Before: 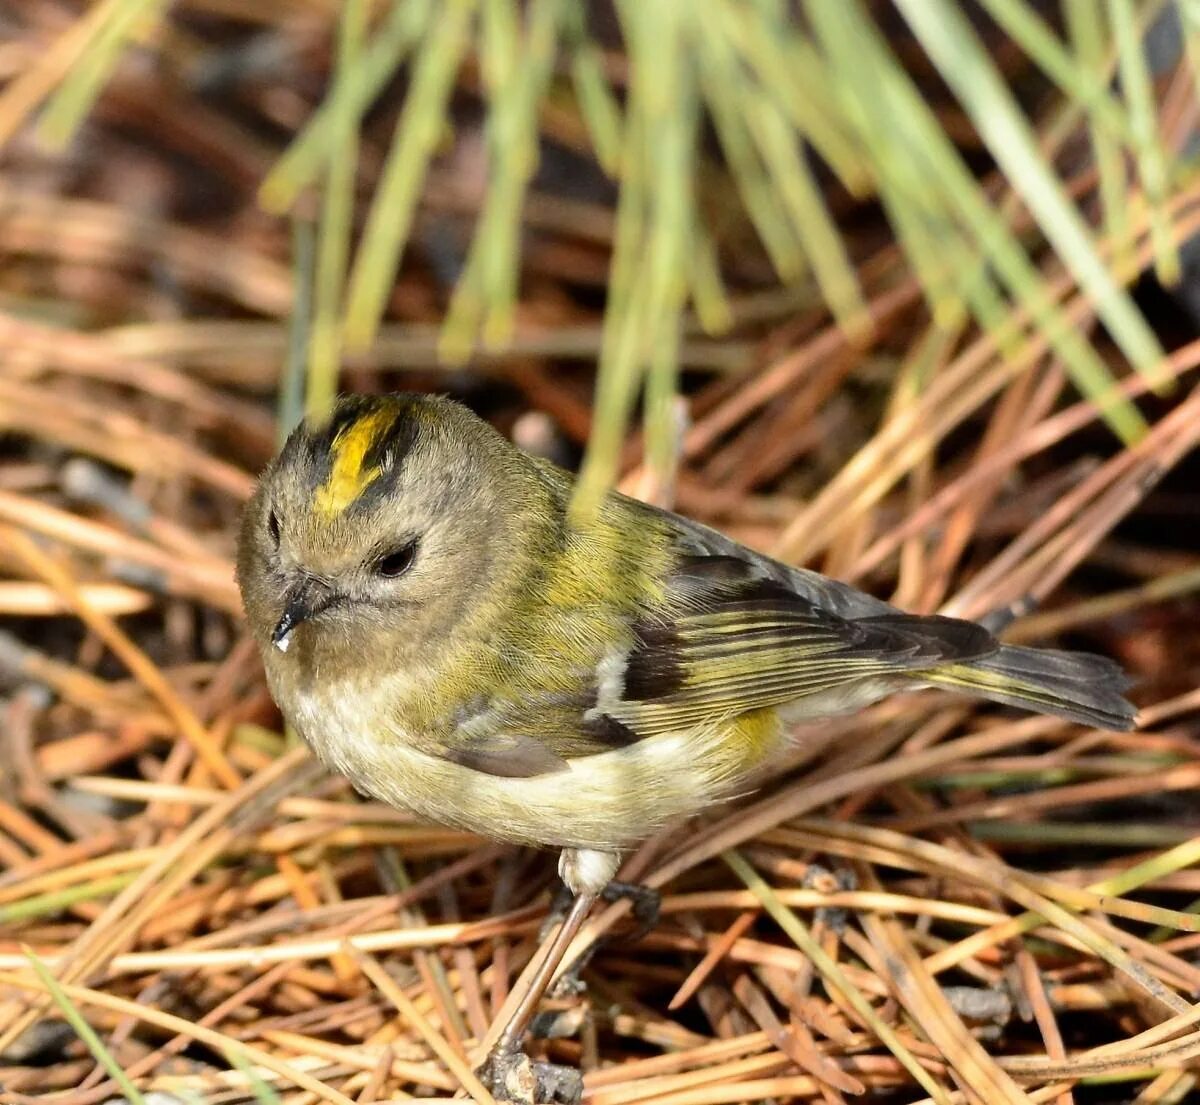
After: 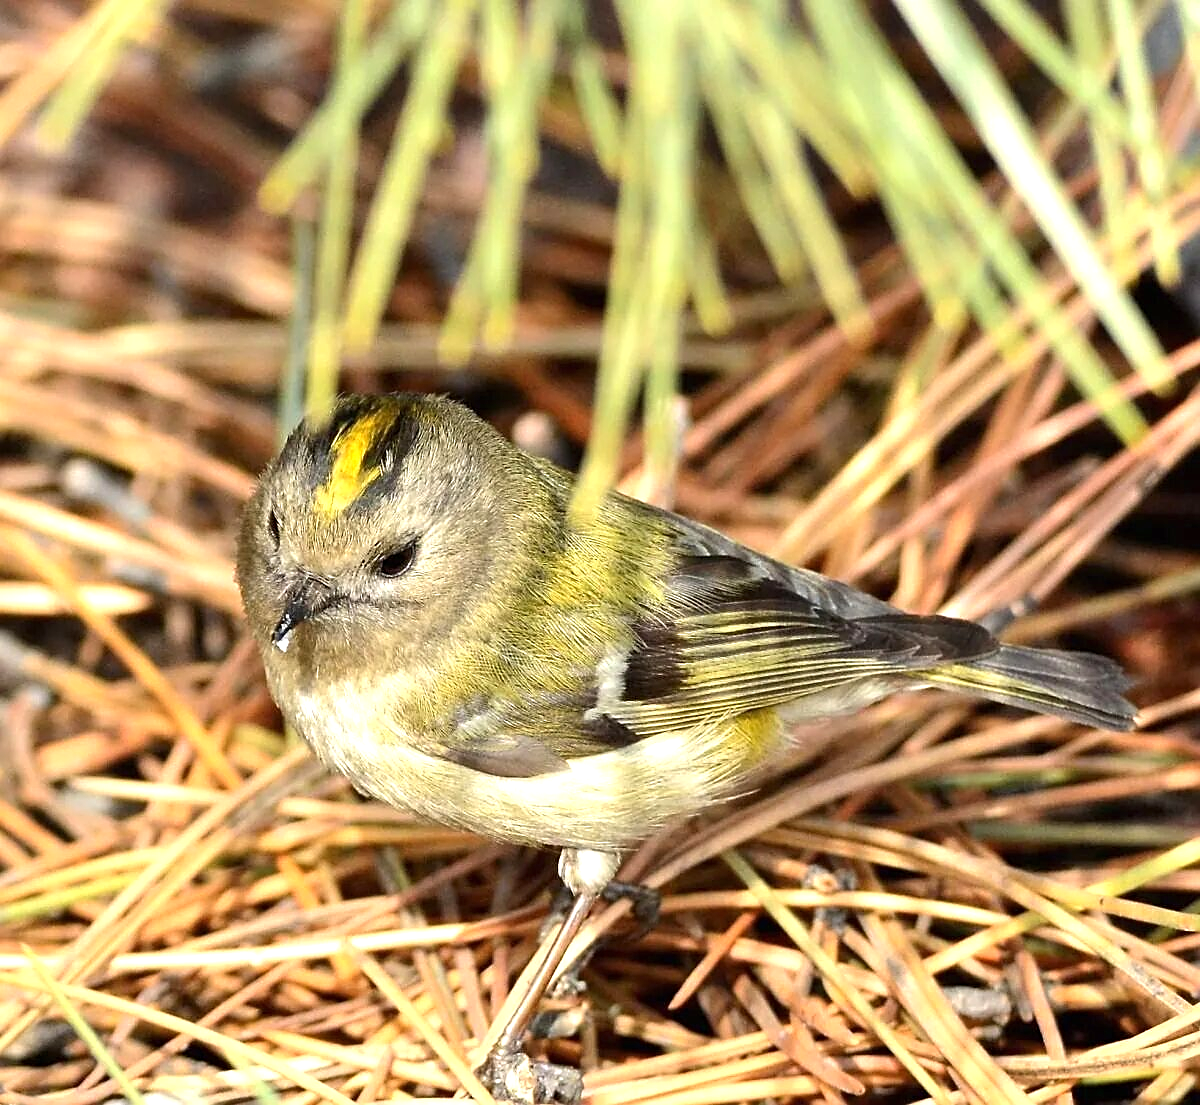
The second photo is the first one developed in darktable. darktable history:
exposure: black level correction 0, exposure 0.588 EV, compensate highlight preservation false
sharpen: on, module defaults
